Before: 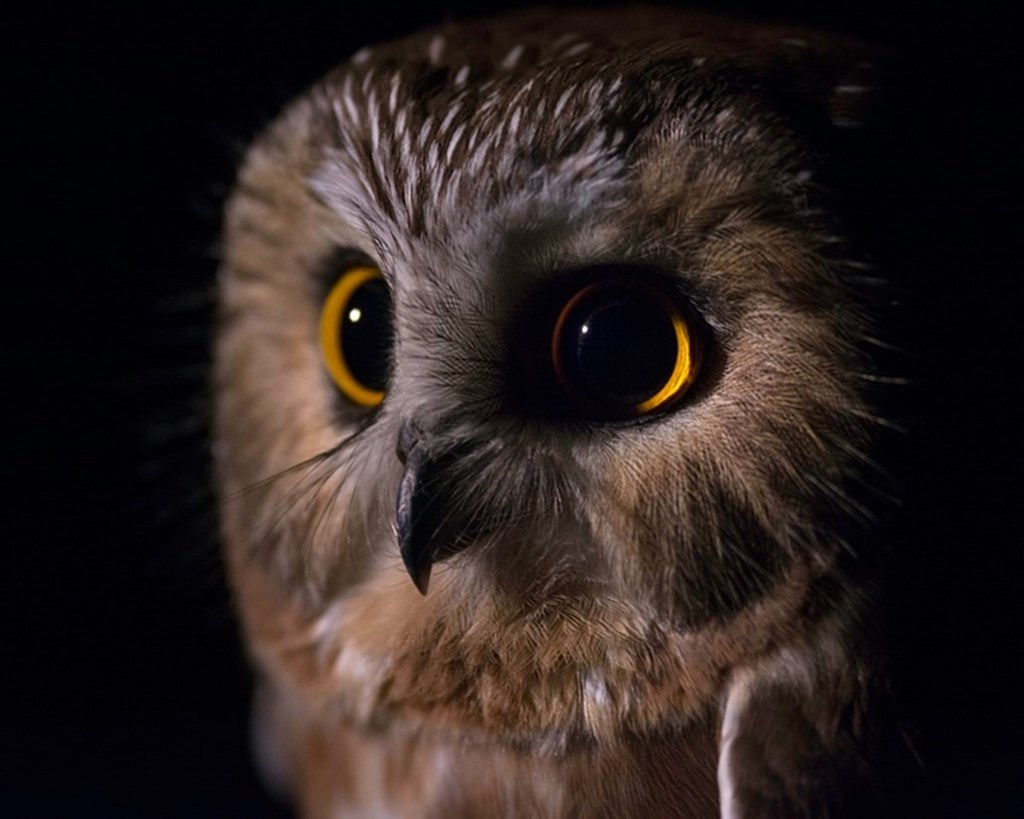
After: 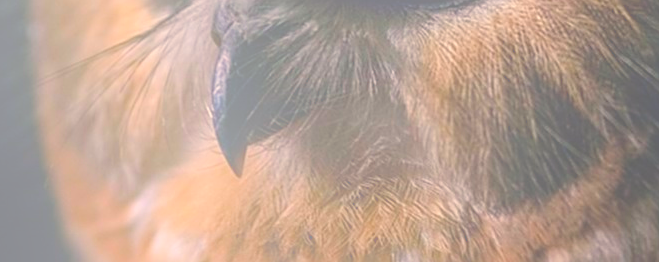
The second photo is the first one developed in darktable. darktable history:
bloom: size 25%, threshold 5%, strength 90%
local contrast: on, module defaults
color balance rgb: shadows lift › chroma 2%, shadows lift › hue 219.6°, power › hue 313.2°, highlights gain › chroma 3%, highlights gain › hue 75.6°, global offset › luminance 0.5%, perceptual saturation grading › global saturation 15.33%, perceptual saturation grading › highlights -19.33%, perceptual saturation grading › shadows 20%, global vibrance 20%
crop: left 18.091%, top 51.13%, right 17.525%, bottom 16.85%
sharpen: on, module defaults
